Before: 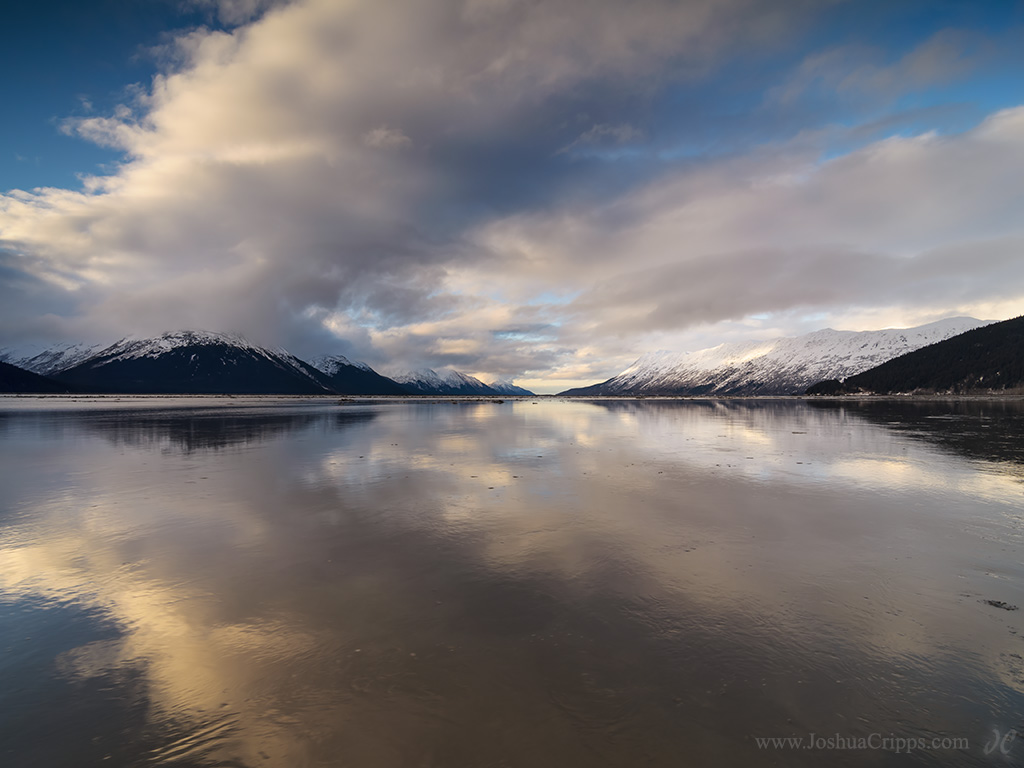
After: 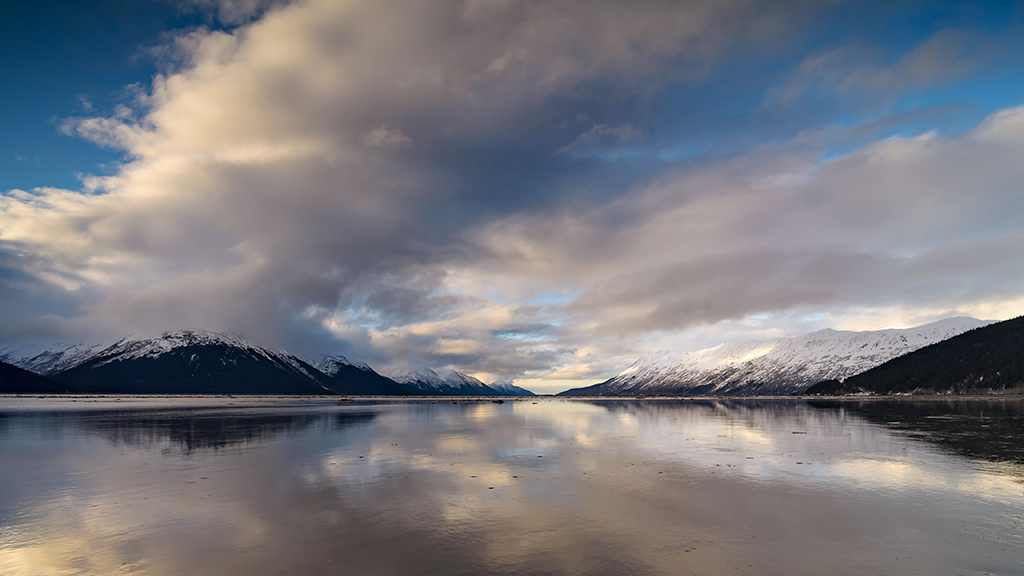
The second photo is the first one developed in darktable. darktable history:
haze removal: compatibility mode true, adaptive false
crop: bottom 24.967%
